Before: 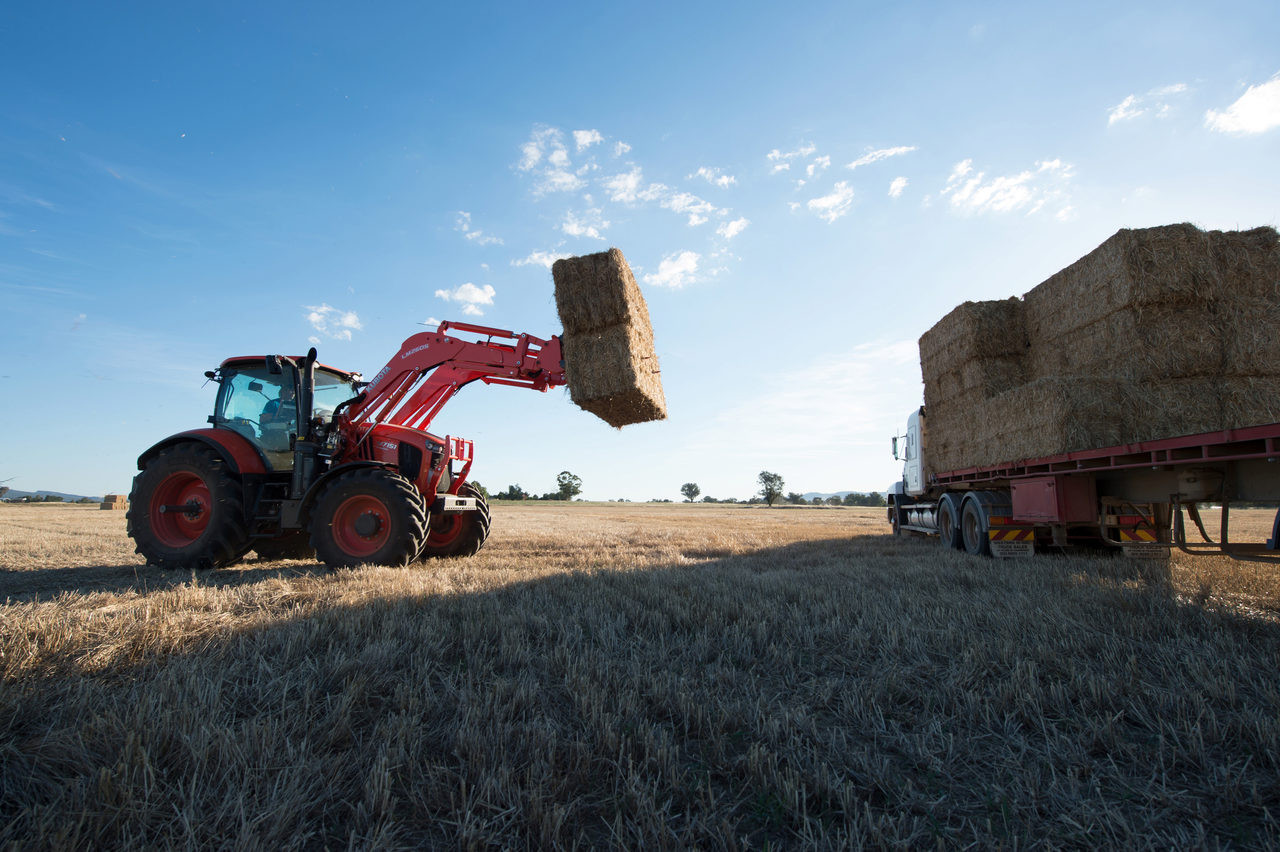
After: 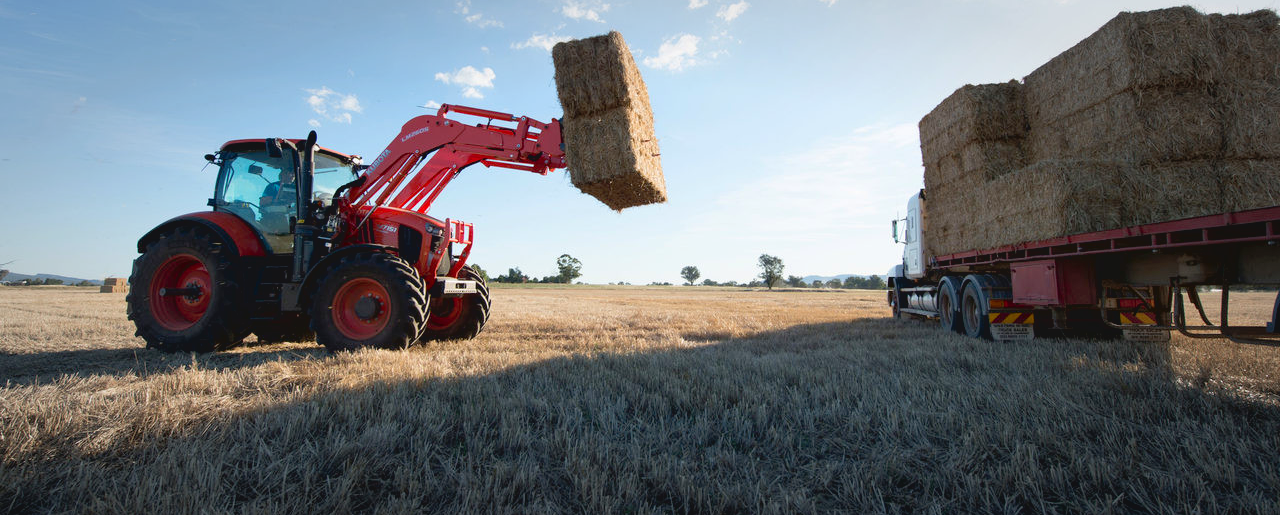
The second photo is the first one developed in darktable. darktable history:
exposure: black level correction 0.007, exposure 0.158 EV, compensate highlight preservation false
crop and rotate: top 25.543%, bottom 13.989%
contrast brightness saturation: contrast -0.094, brightness 0.043, saturation 0.083
vignetting: fall-off start 66.42%, fall-off radius 39.81%, brightness -0.183, saturation -0.303, automatic ratio true, width/height ratio 0.669
